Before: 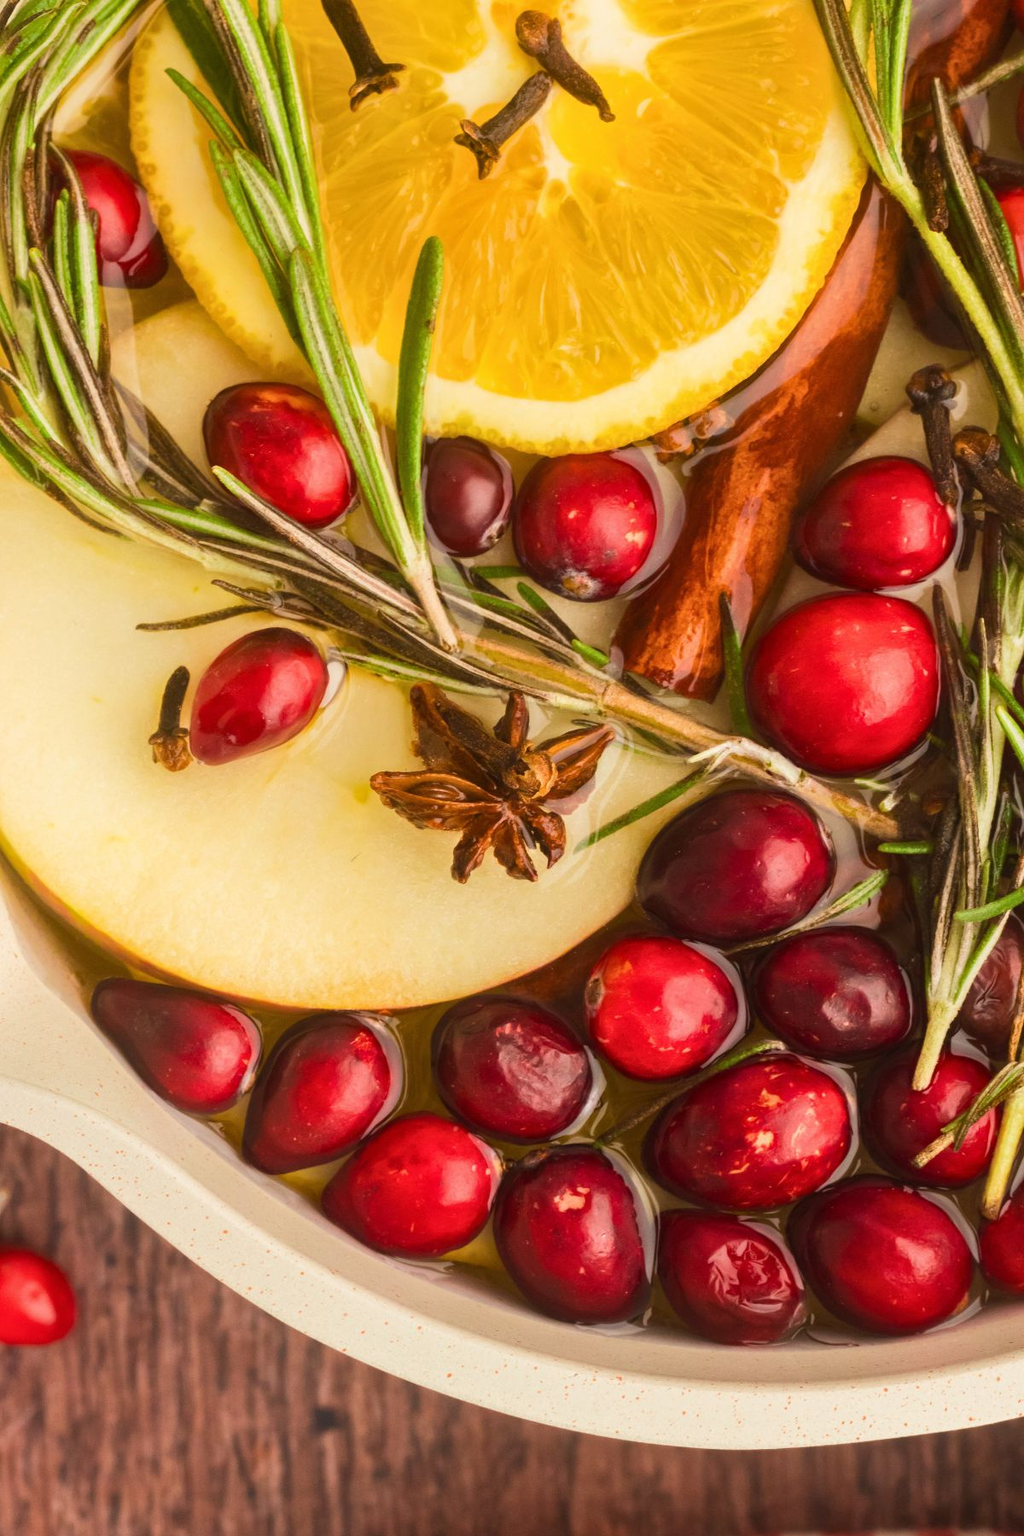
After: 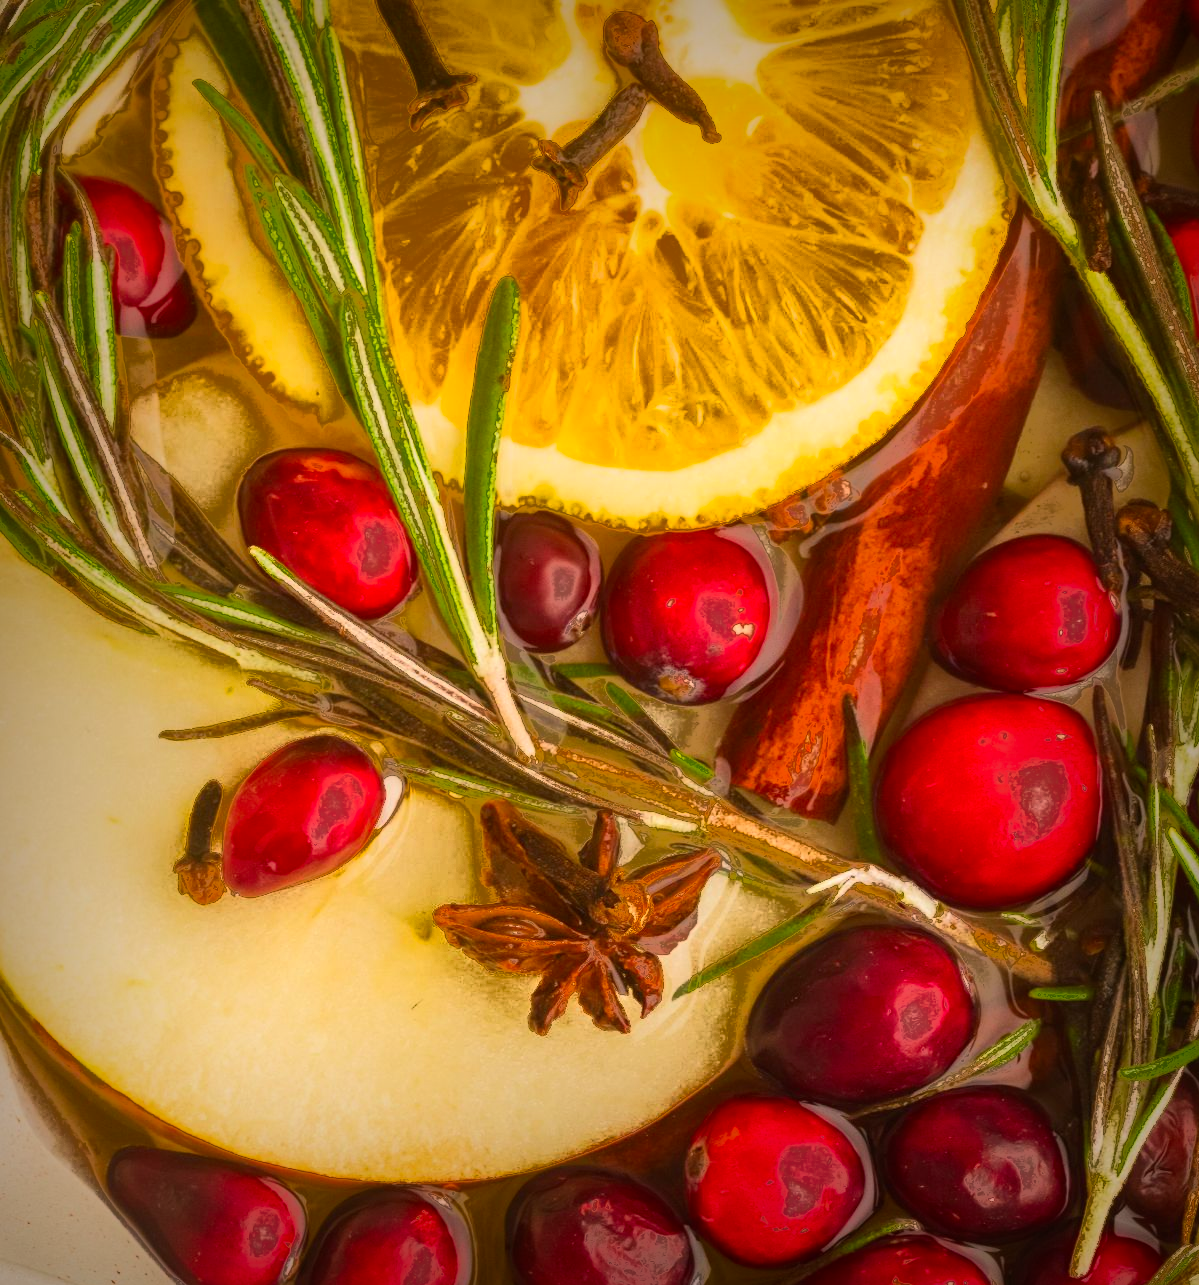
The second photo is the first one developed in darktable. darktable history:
color correction: highlights a* 3.22, highlights b* 1.93, saturation 1.19
vignetting: fall-off start 53.2%, brightness -0.594, saturation 0, automatic ratio true, width/height ratio 1.313, shape 0.22, unbound false
fill light: exposure -0.73 EV, center 0.69, width 2.2
crop: bottom 28.576%
